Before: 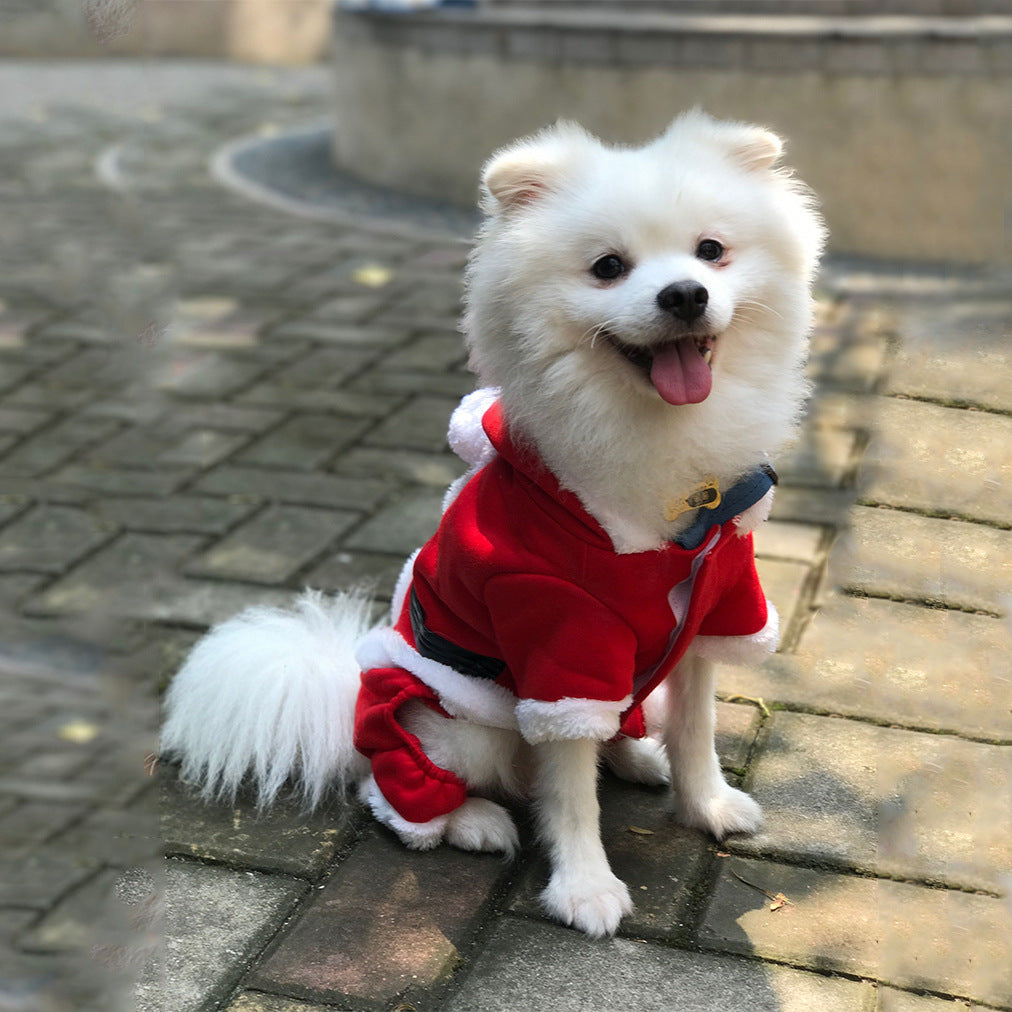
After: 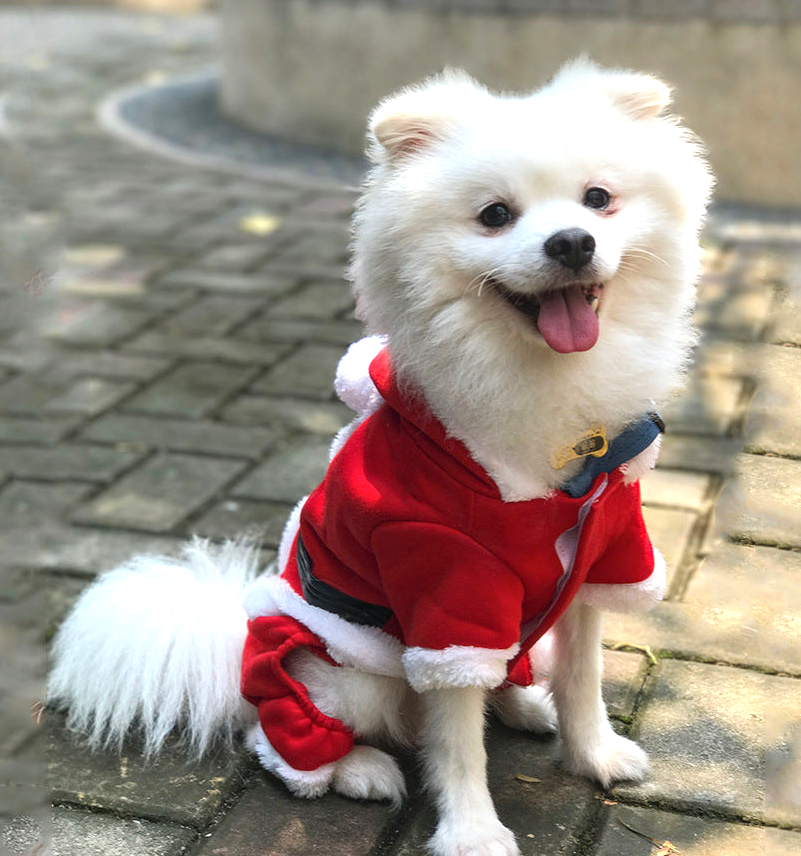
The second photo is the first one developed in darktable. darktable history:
crop: left 11.197%, top 5.202%, right 9.605%, bottom 10.176%
exposure: black level correction 0.001, exposure 0.498 EV, compensate exposure bias true, compensate highlight preservation false
local contrast: detail 109%
